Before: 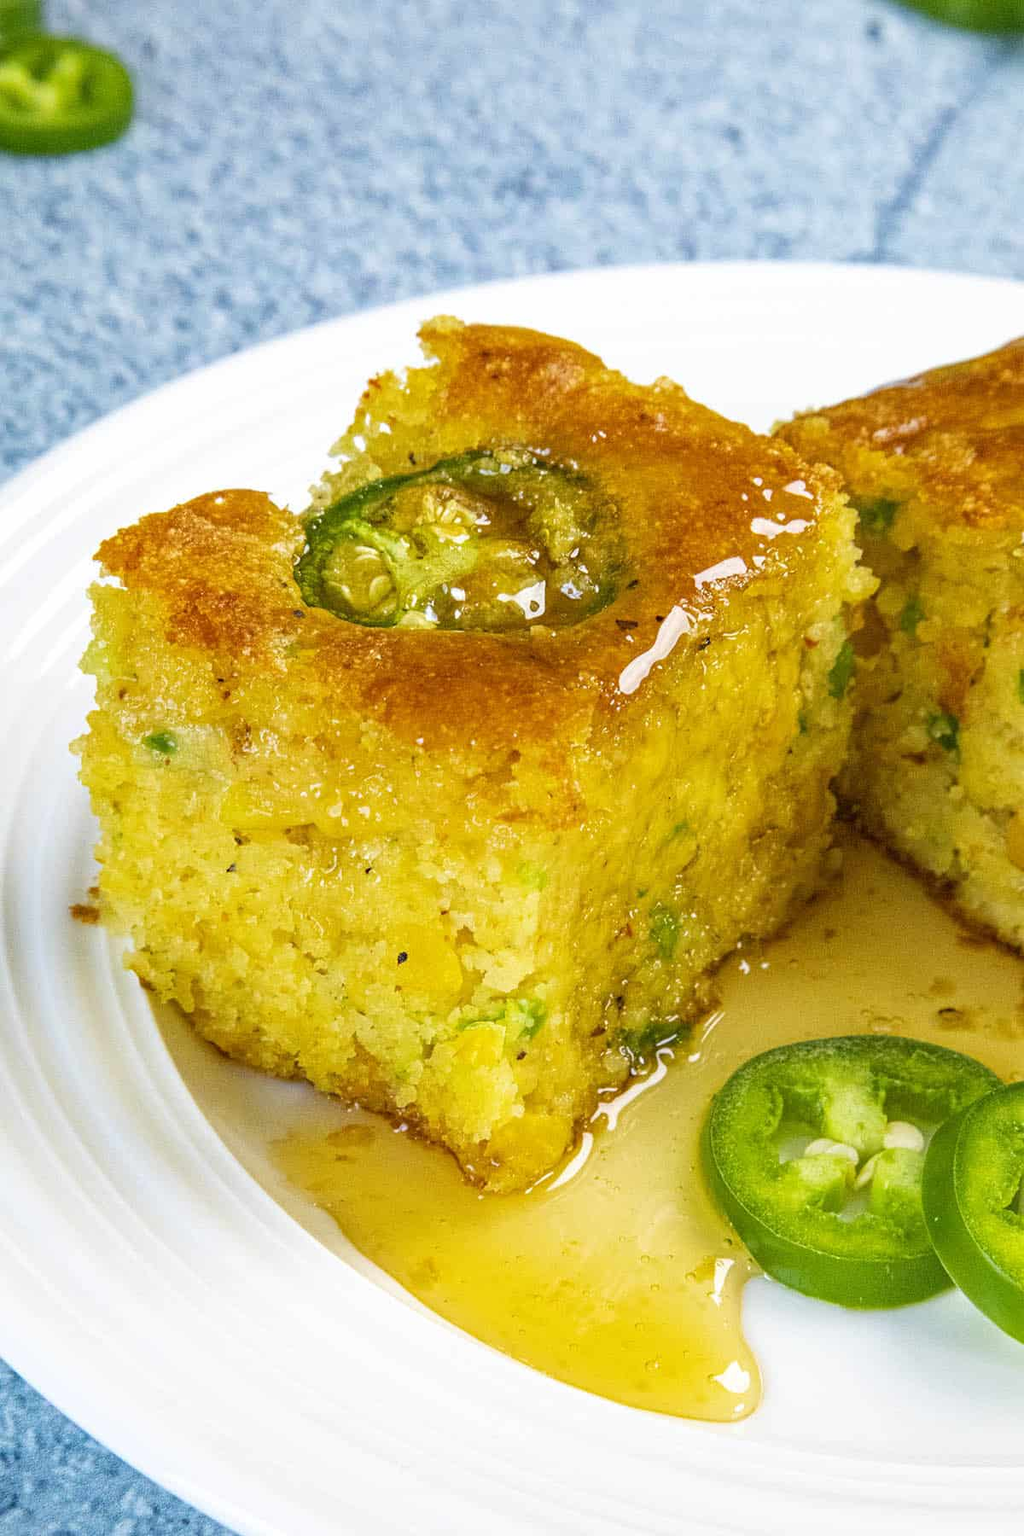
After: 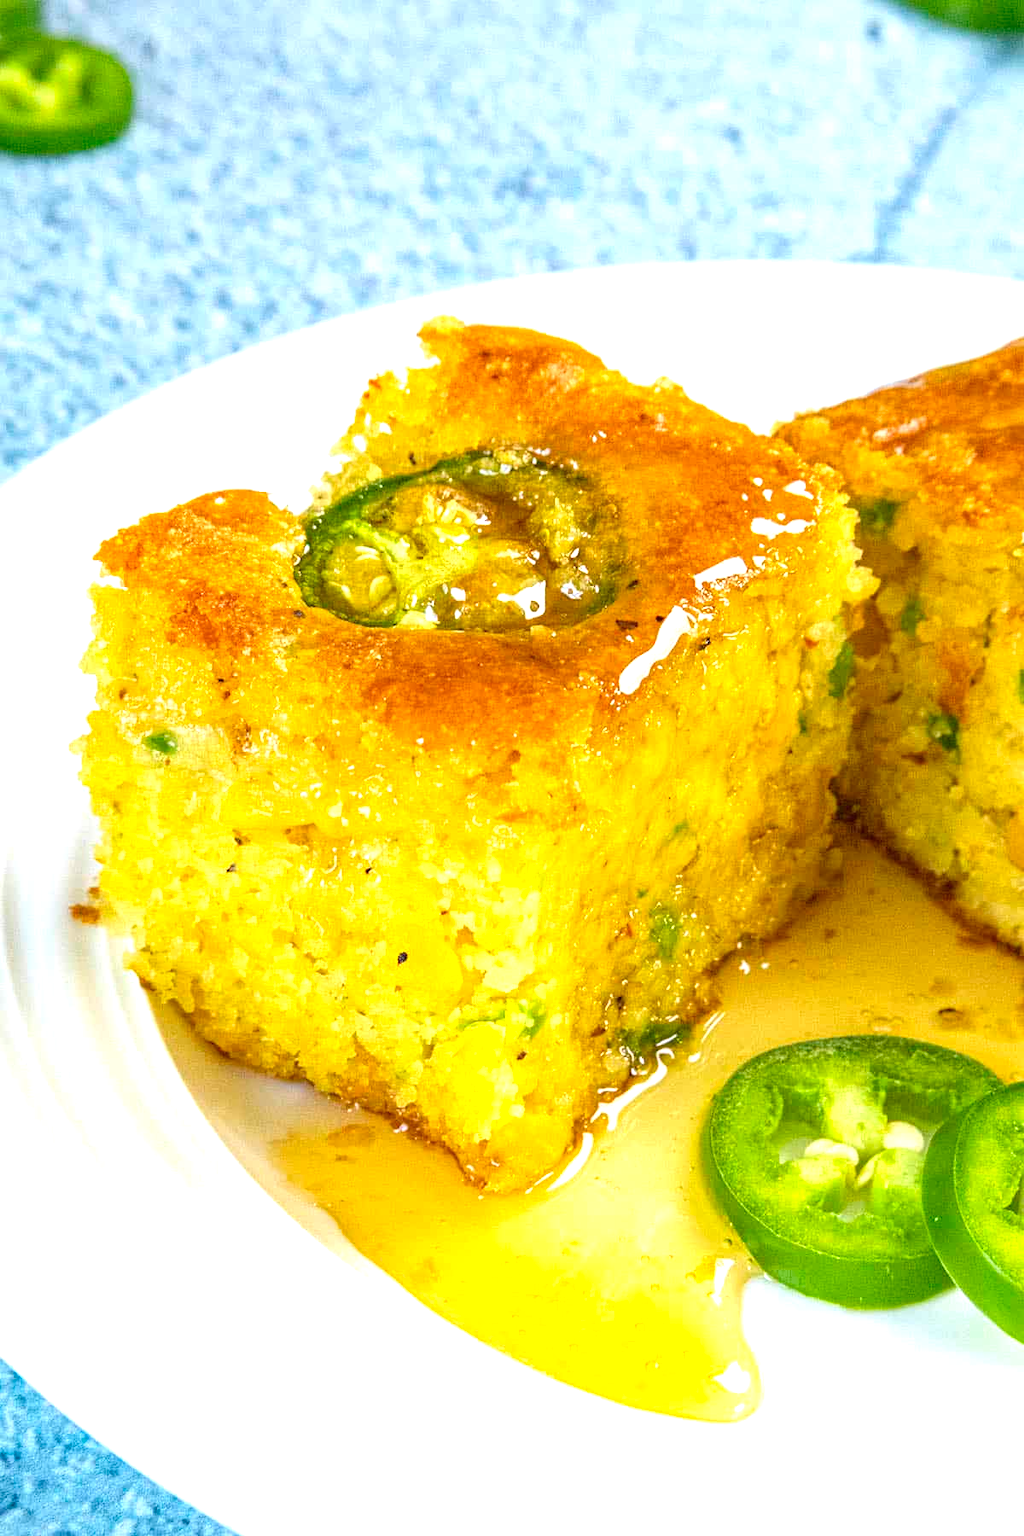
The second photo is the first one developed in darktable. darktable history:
rgb levels: preserve colors max RGB
exposure: black level correction 0, exposure 0.68 EV, compensate exposure bias true, compensate highlight preservation false
